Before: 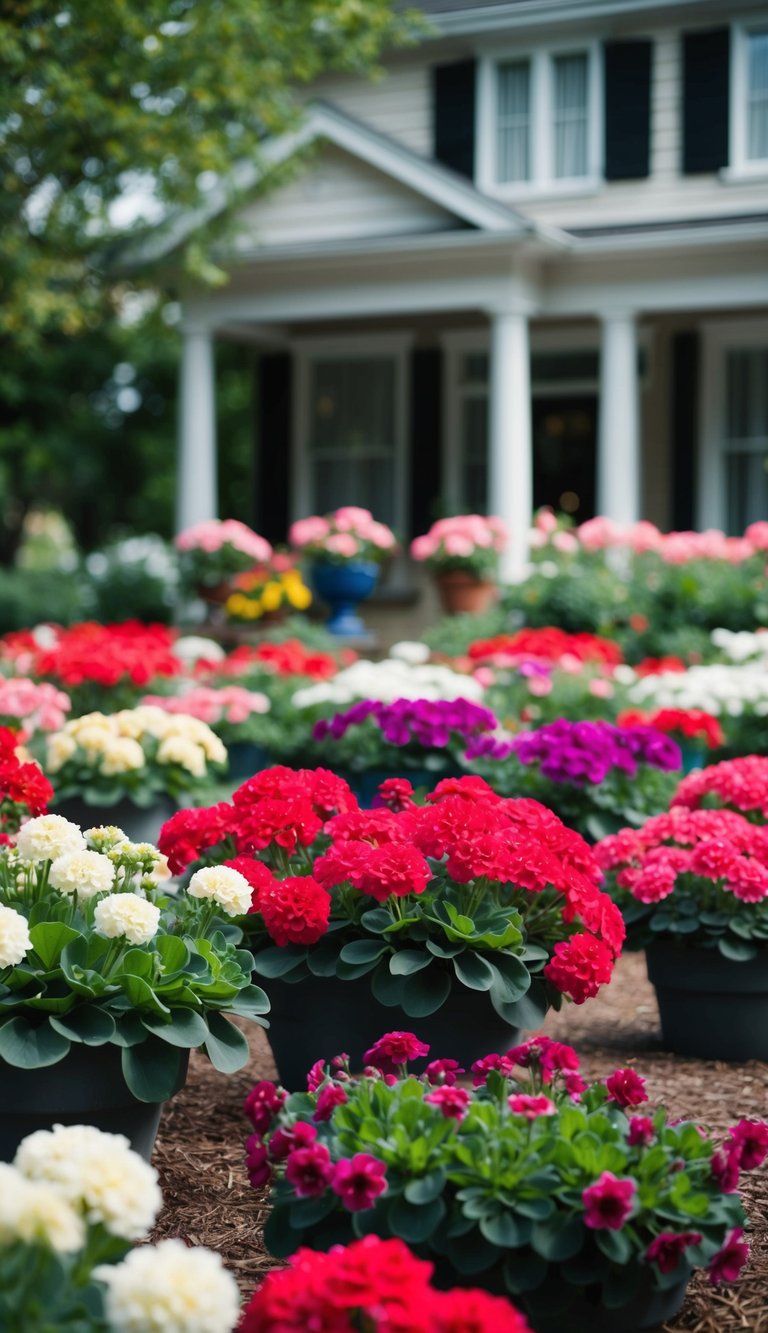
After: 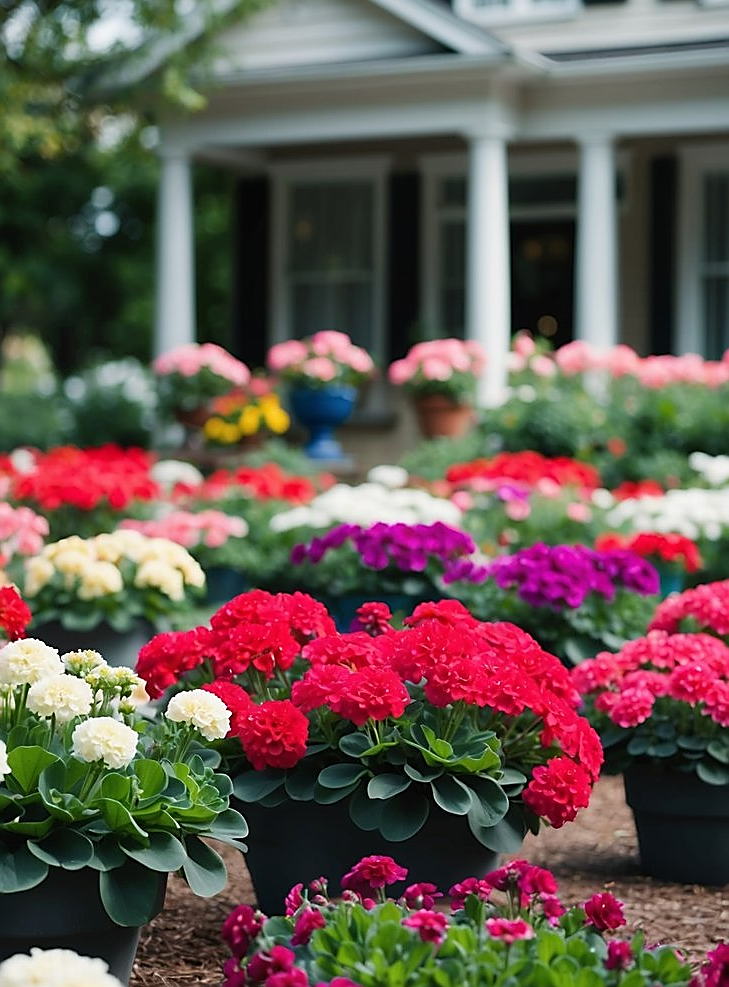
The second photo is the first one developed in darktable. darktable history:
crop and rotate: left 2.991%, top 13.302%, right 1.981%, bottom 12.636%
sharpen: radius 1.4, amount 1.25, threshold 0.7
